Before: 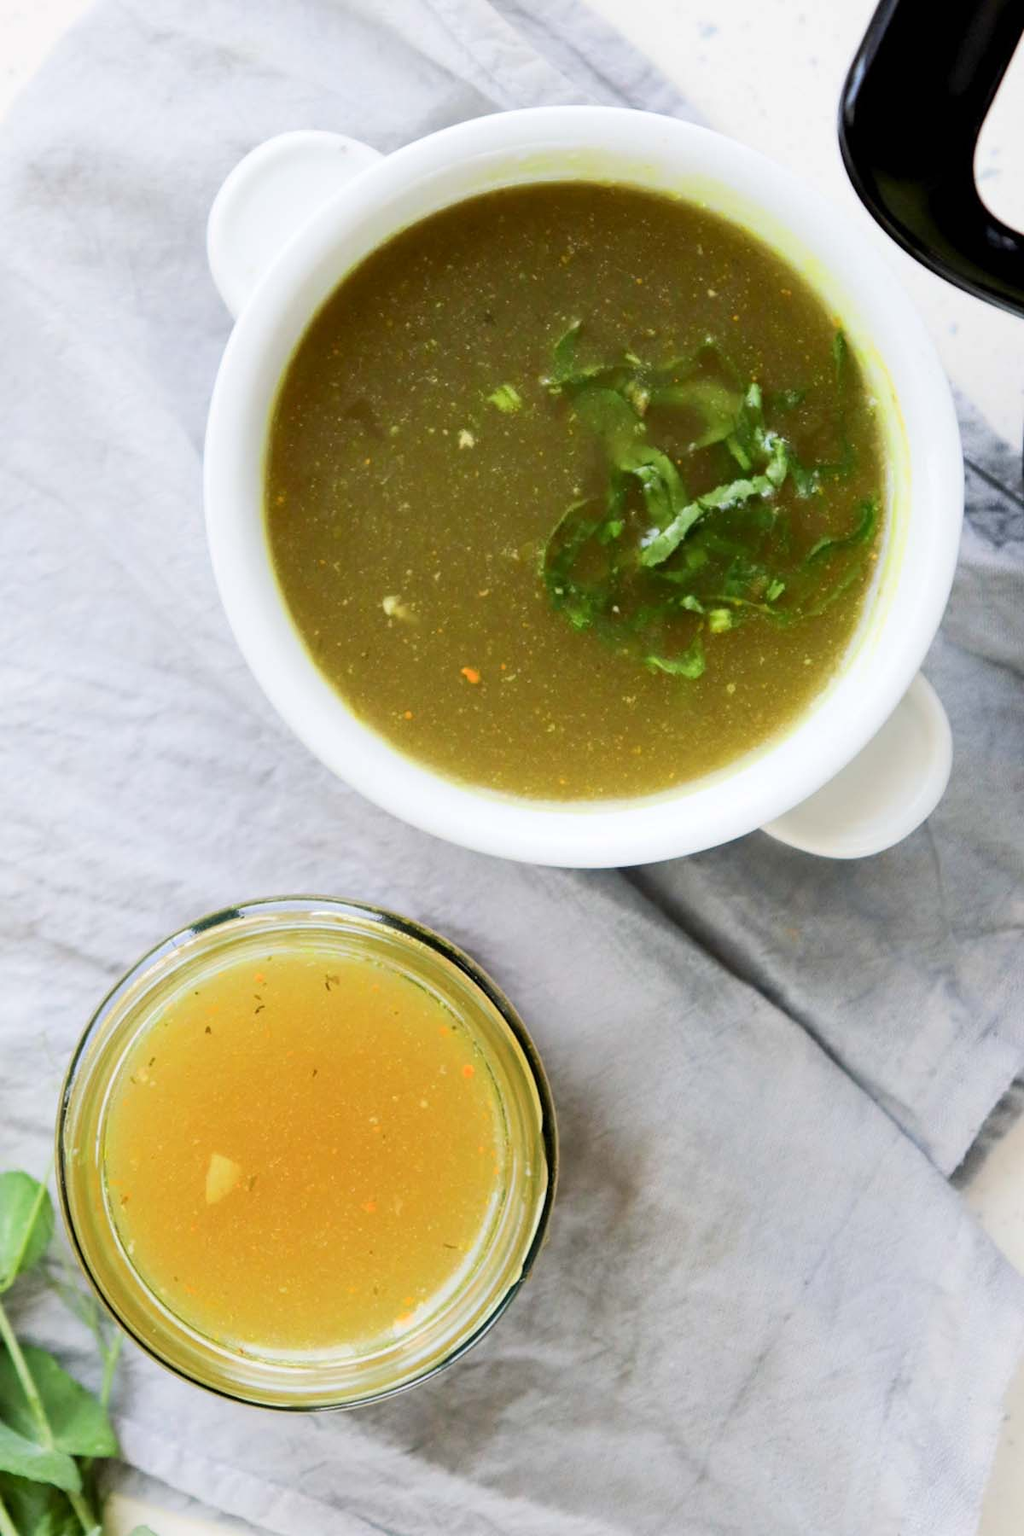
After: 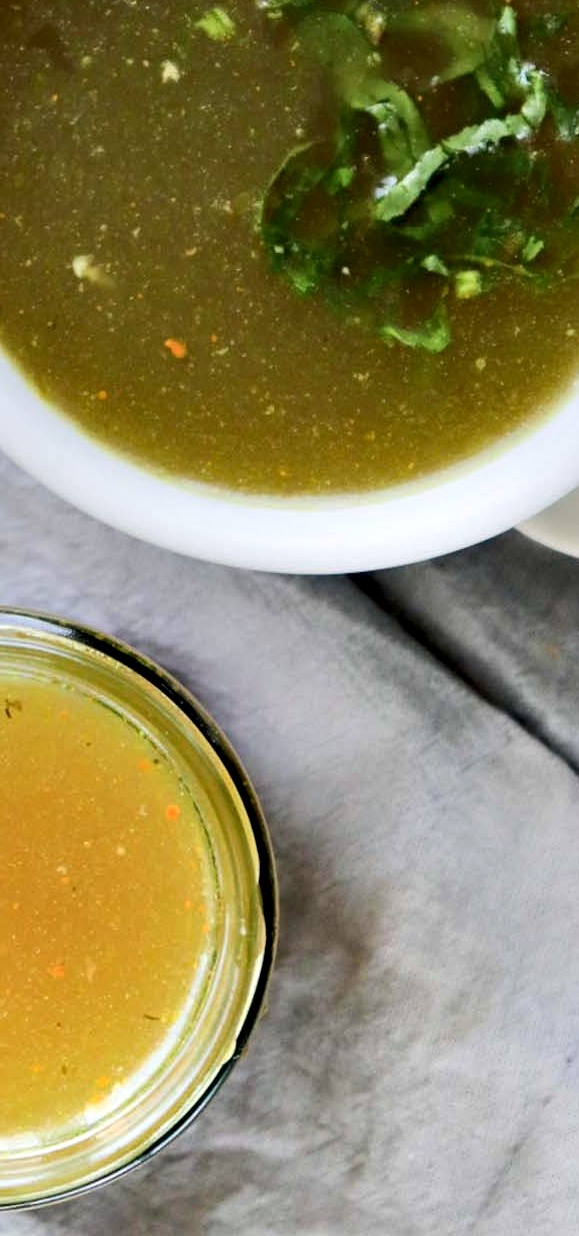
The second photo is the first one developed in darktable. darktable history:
contrast equalizer: octaves 7, y [[0.6 ×6], [0.55 ×6], [0 ×6], [0 ×6], [0 ×6]]
graduated density: rotation -0.352°, offset 57.64
crop: left 31.379%, top 24.658%, right 20.326%, bottom 6.628%
